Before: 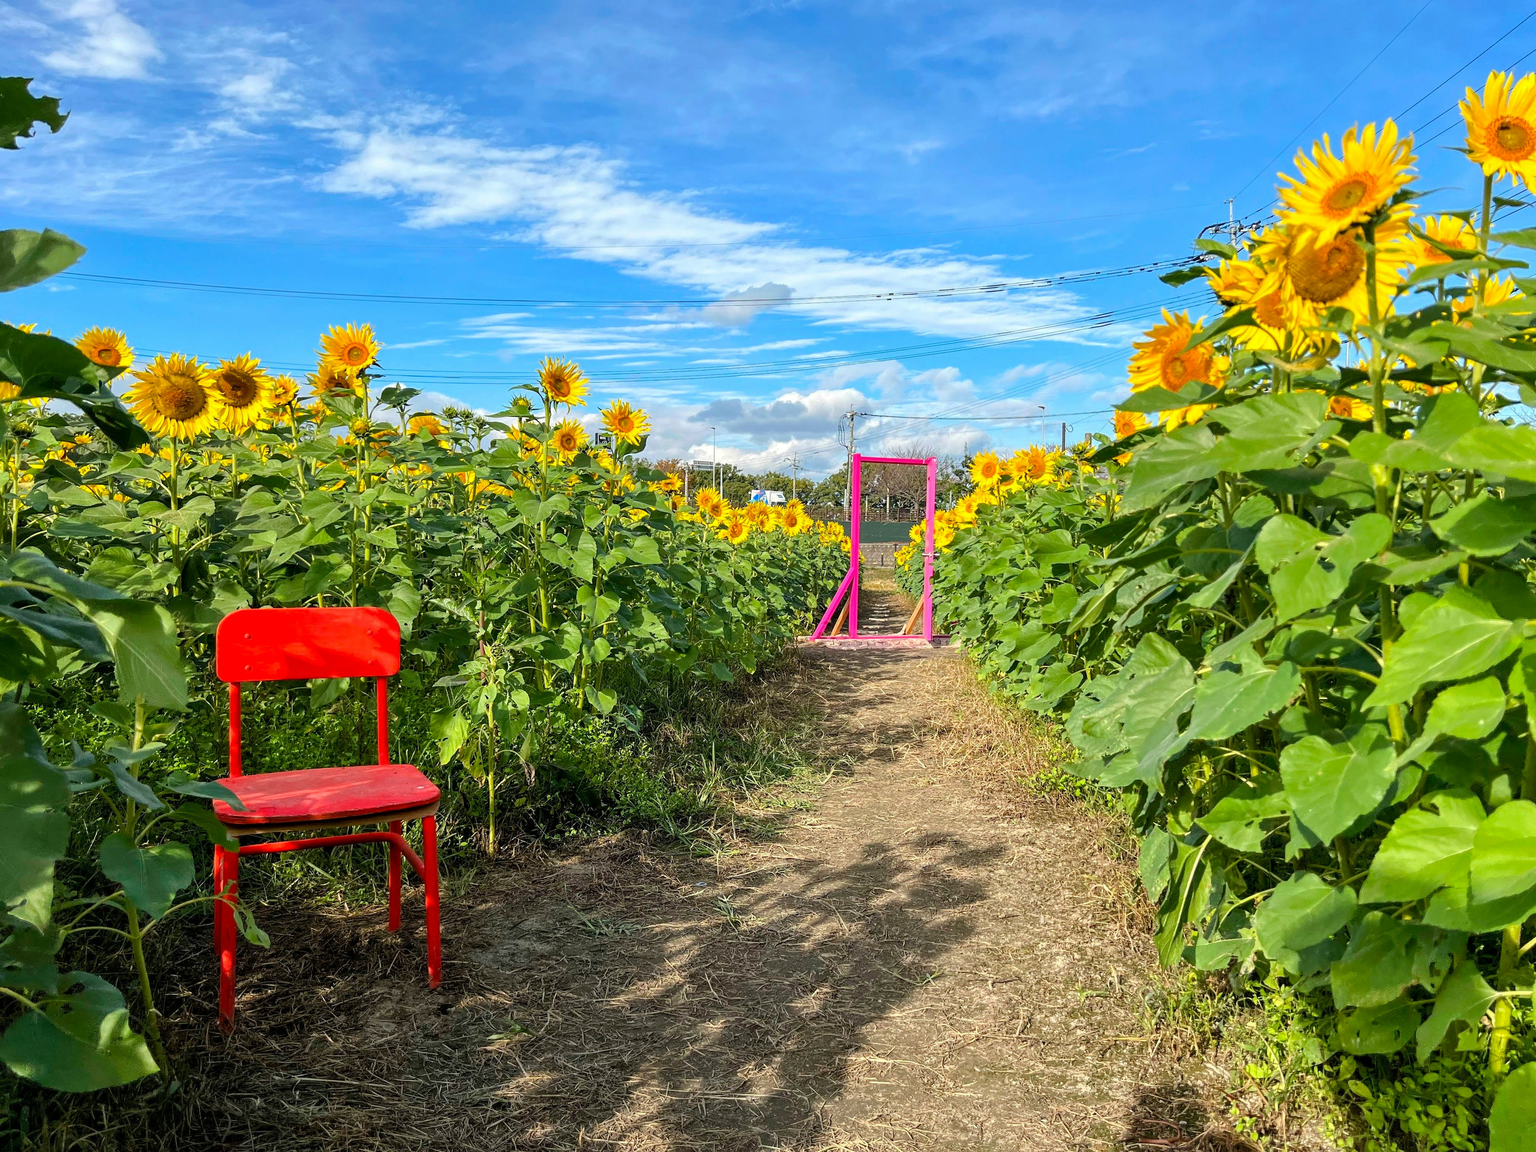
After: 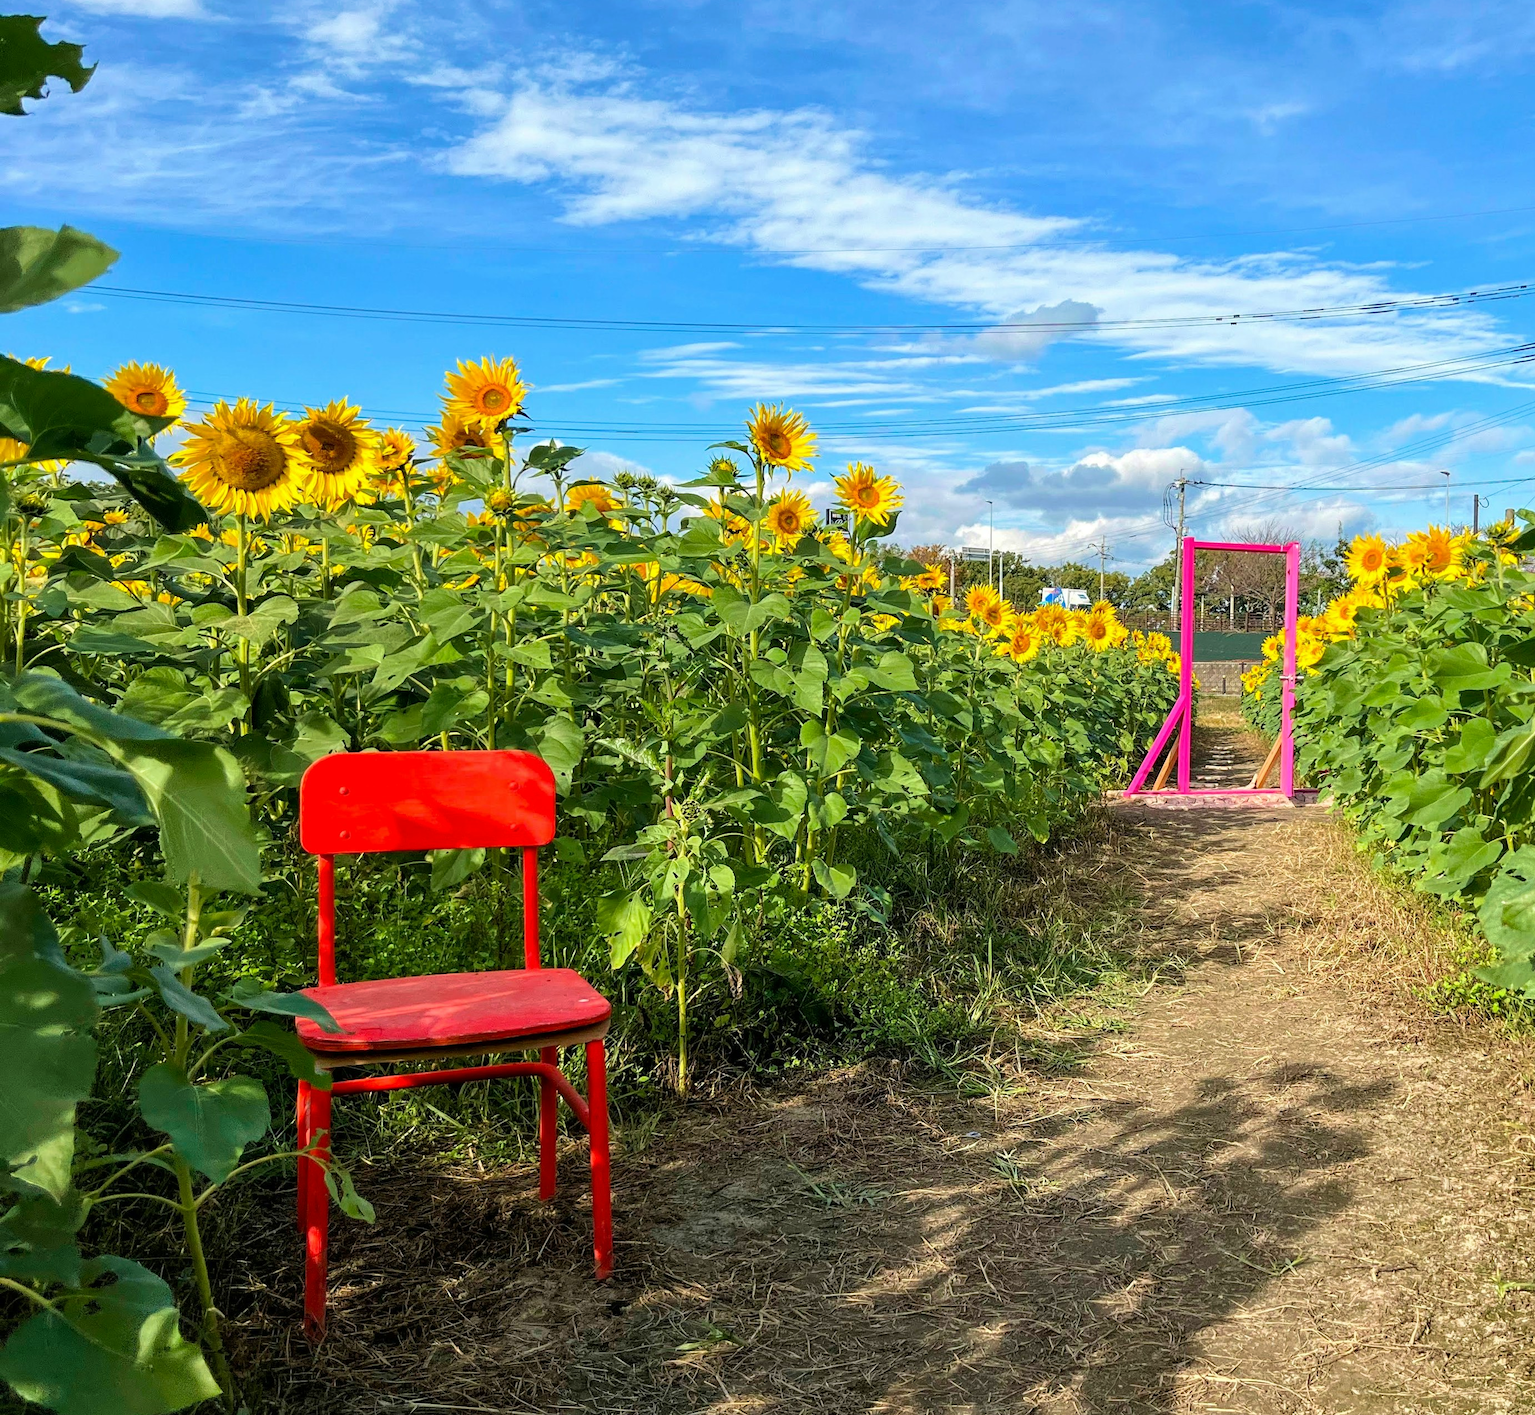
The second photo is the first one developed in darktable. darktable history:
velvia: on, module defaults
crop: top 5.787%, right 27.899%, bottom 5.651%
